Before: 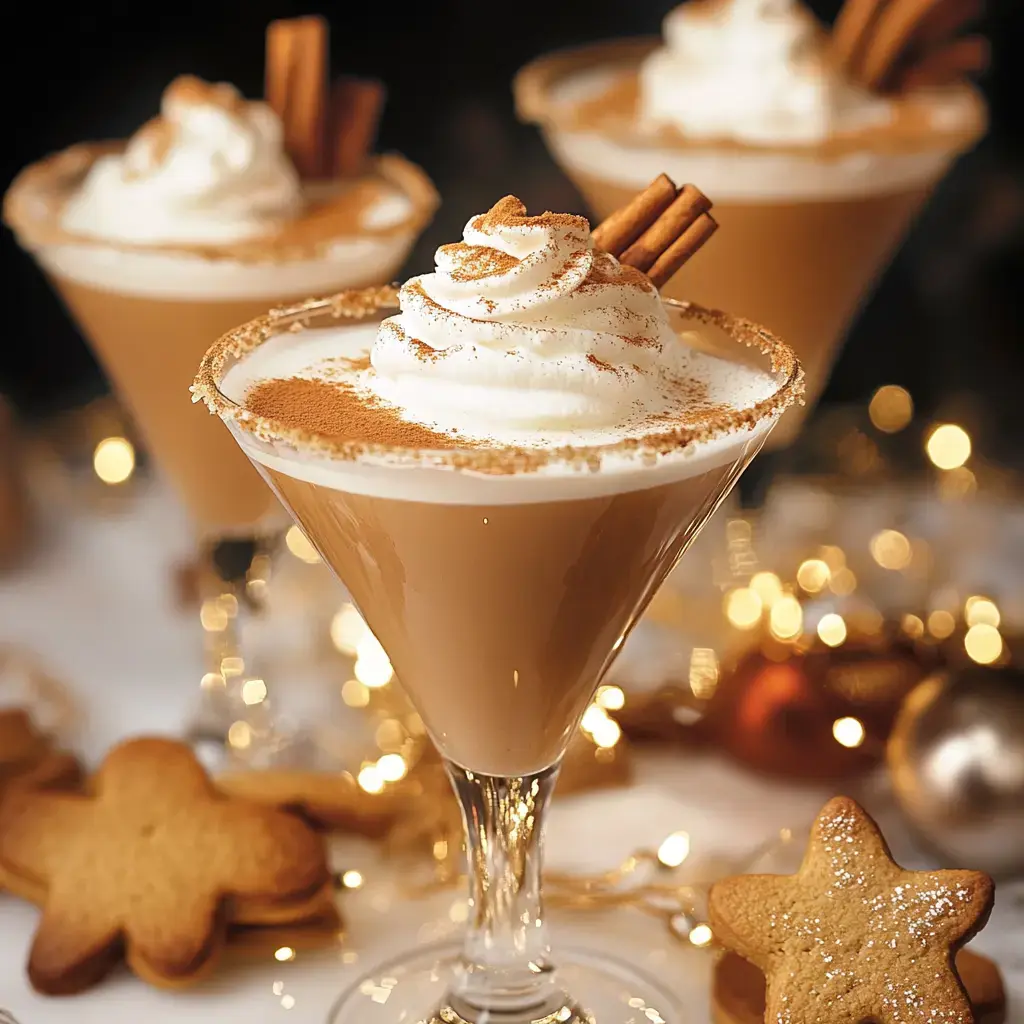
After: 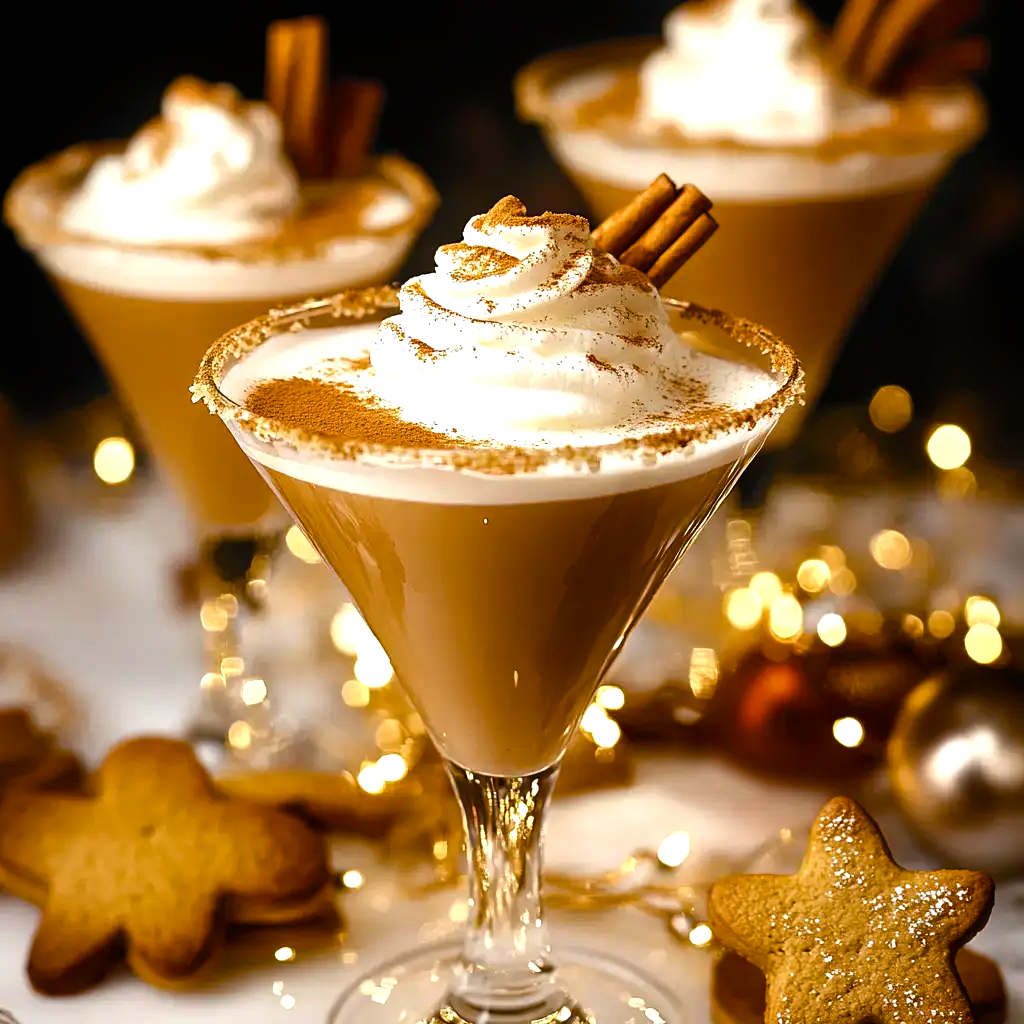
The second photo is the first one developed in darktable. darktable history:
color balance rgb: power › luminance -14.759%, linear chroma grading › global chroma 40.152%, perceptual saturation grading › global saturation 25.19%, perceptual saturation grading › highlights -50.131%, perceptual saturation grading › shadows 30.611%, perceptual brilliance grading › highlights 13.965%, perceptual brilliance grading › shadows -19.102%
